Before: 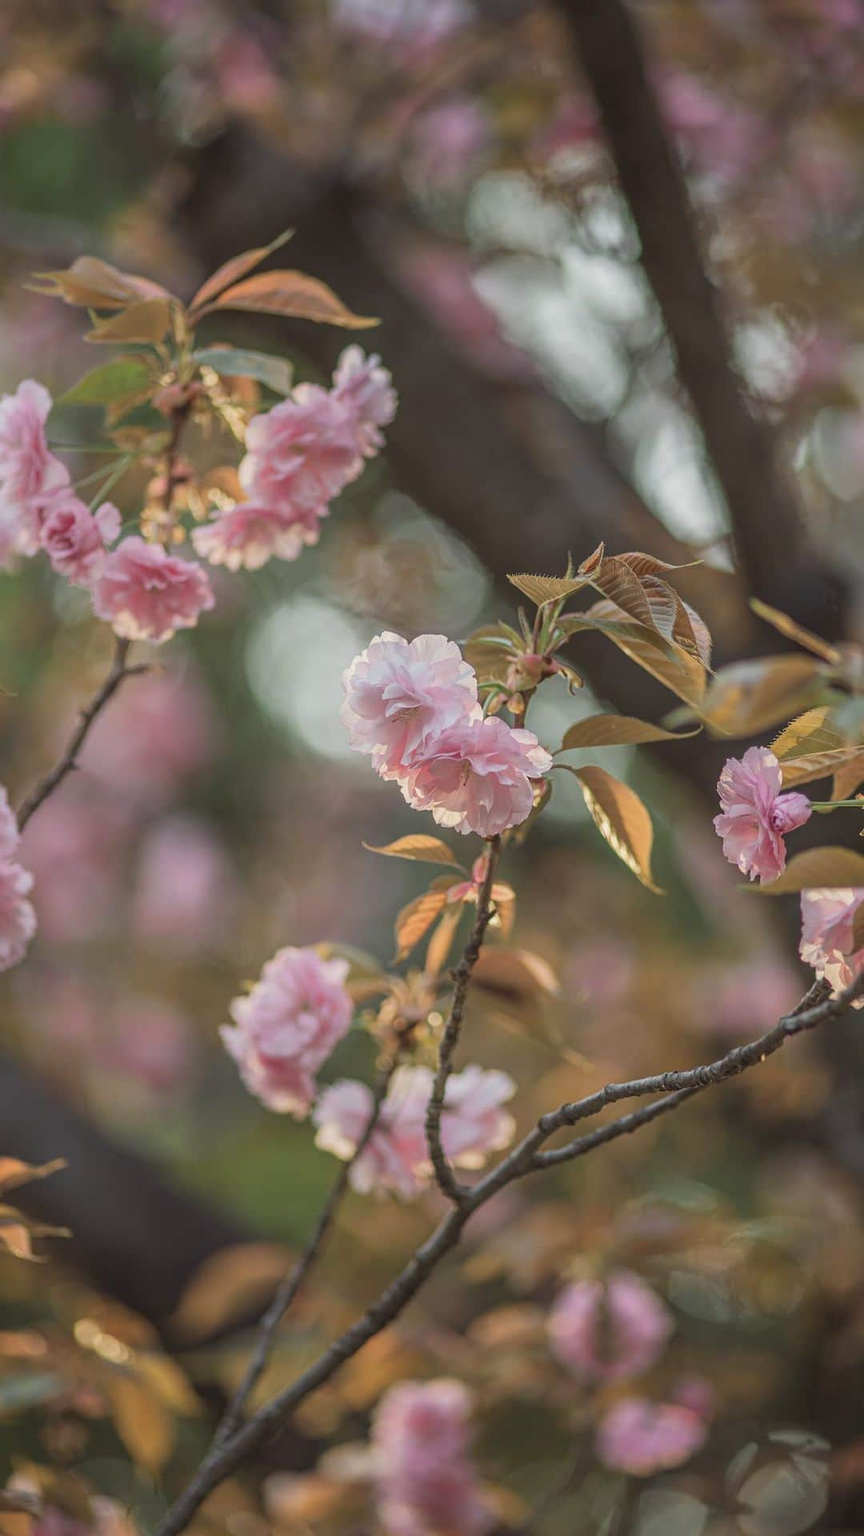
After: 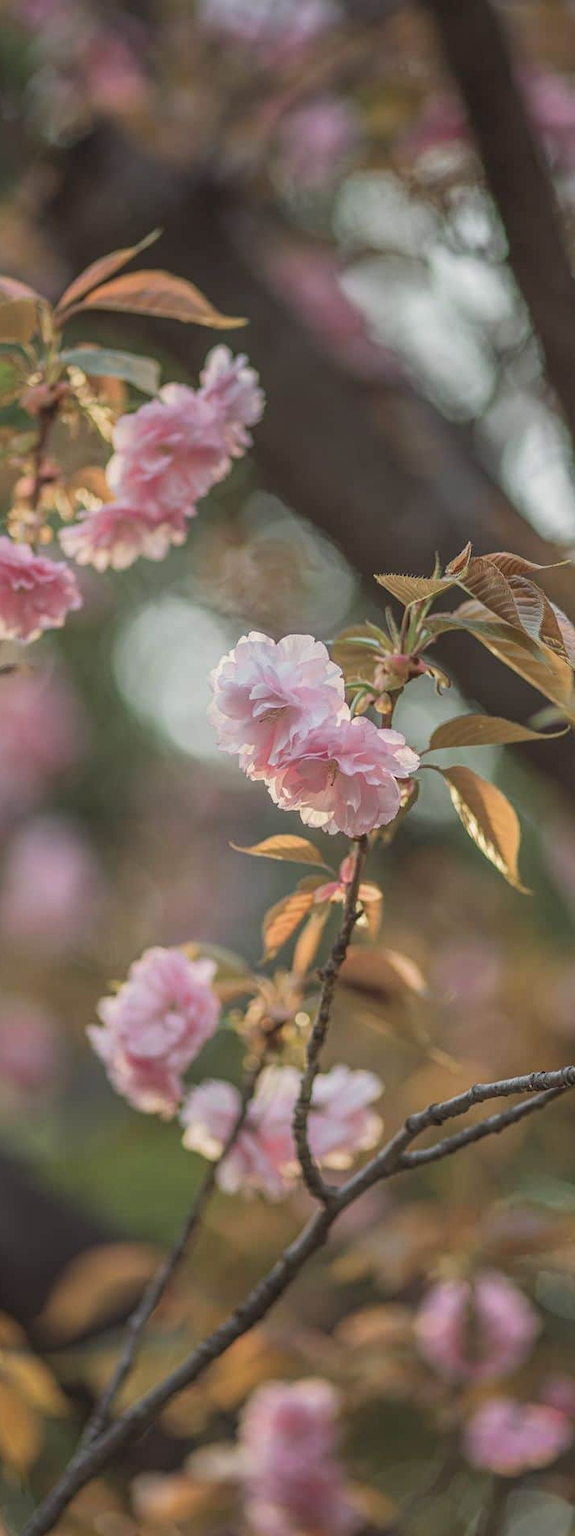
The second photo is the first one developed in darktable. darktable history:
shadows and highlights: shadows 12, white point adjustment 1.2, soften with gaussian
crop: left 15.419%, right 17.914%
